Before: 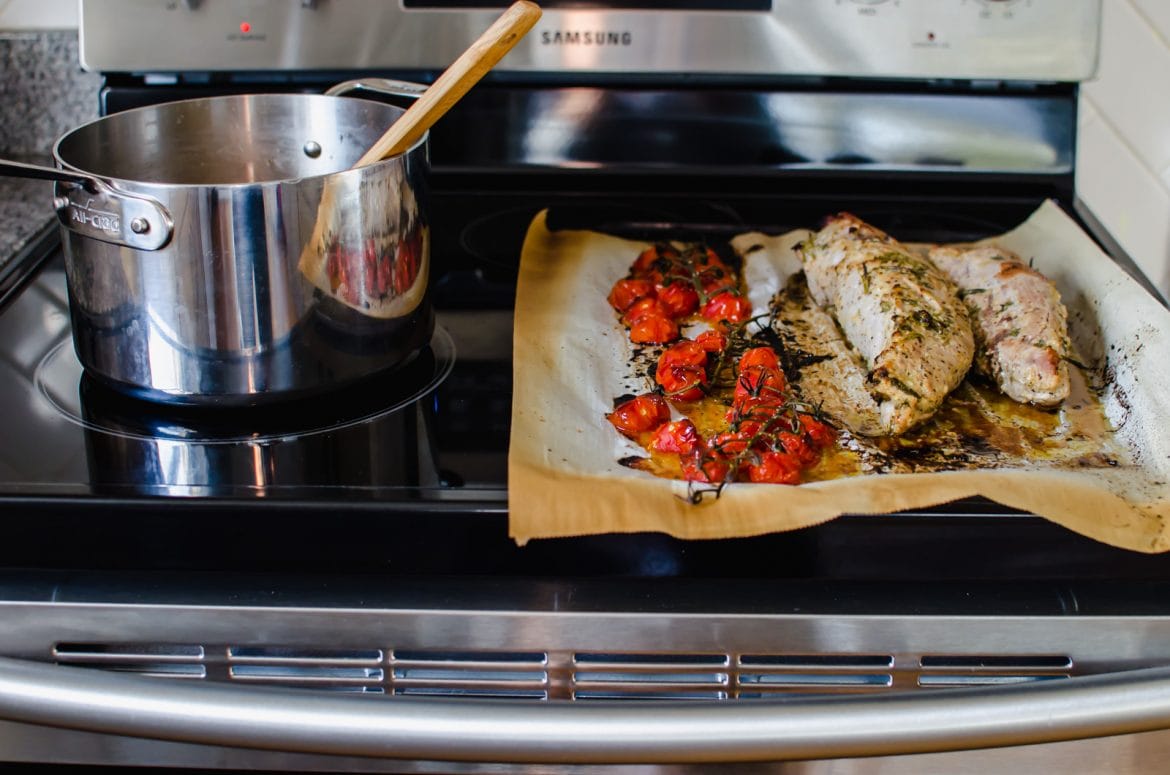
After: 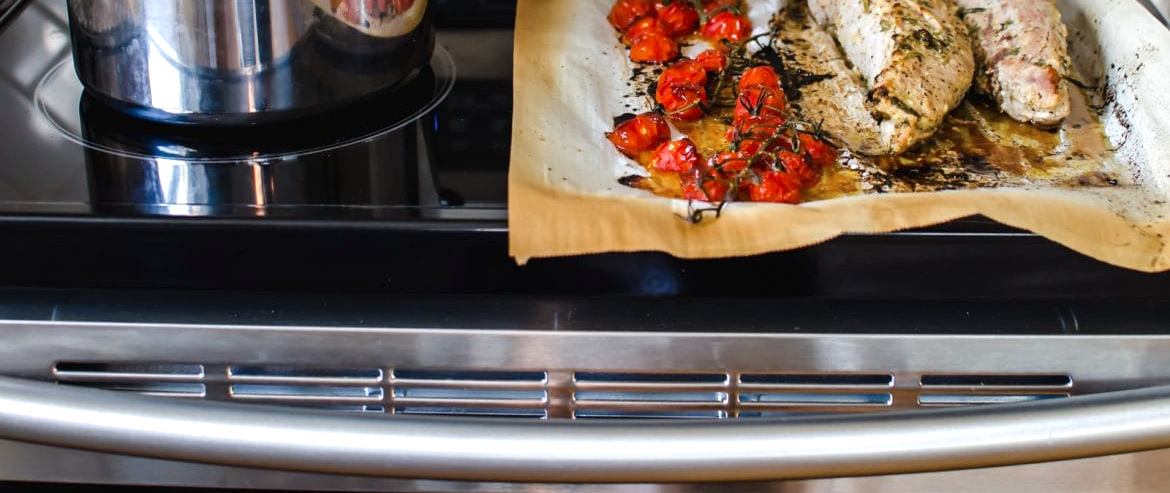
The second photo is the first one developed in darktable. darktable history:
exposure: black level correction 0, exposure 0.499 EV, compensate exposure bias true, compensate highlight preservation false
color zones: curves: ch0 [(0, 0.5) (0.125, 0.4) (0.25, 0.5) (0.375, 0.4) (0.5, 0.4) (0.625, 0.35) (0.75, 0.35) (0.875, 0.5)]; ch1 [(0, 0.35) (0.125, 0.45) (0.25, 0.35) (0.375, 0.35) (0.5, 0.35) (0.625, 0.35) (0.75, 0.45) (0.875, 0.35)]; ch2 [(0, 0.6) (0.125, 0.5) (0.25, 0.5) (0.375, 0.6) (0.5, 0.6) (0.625, 0.5) (0.75, 0.5) (0.875, 0.5)], mix -61%
crop and rotate: top 36.321%
